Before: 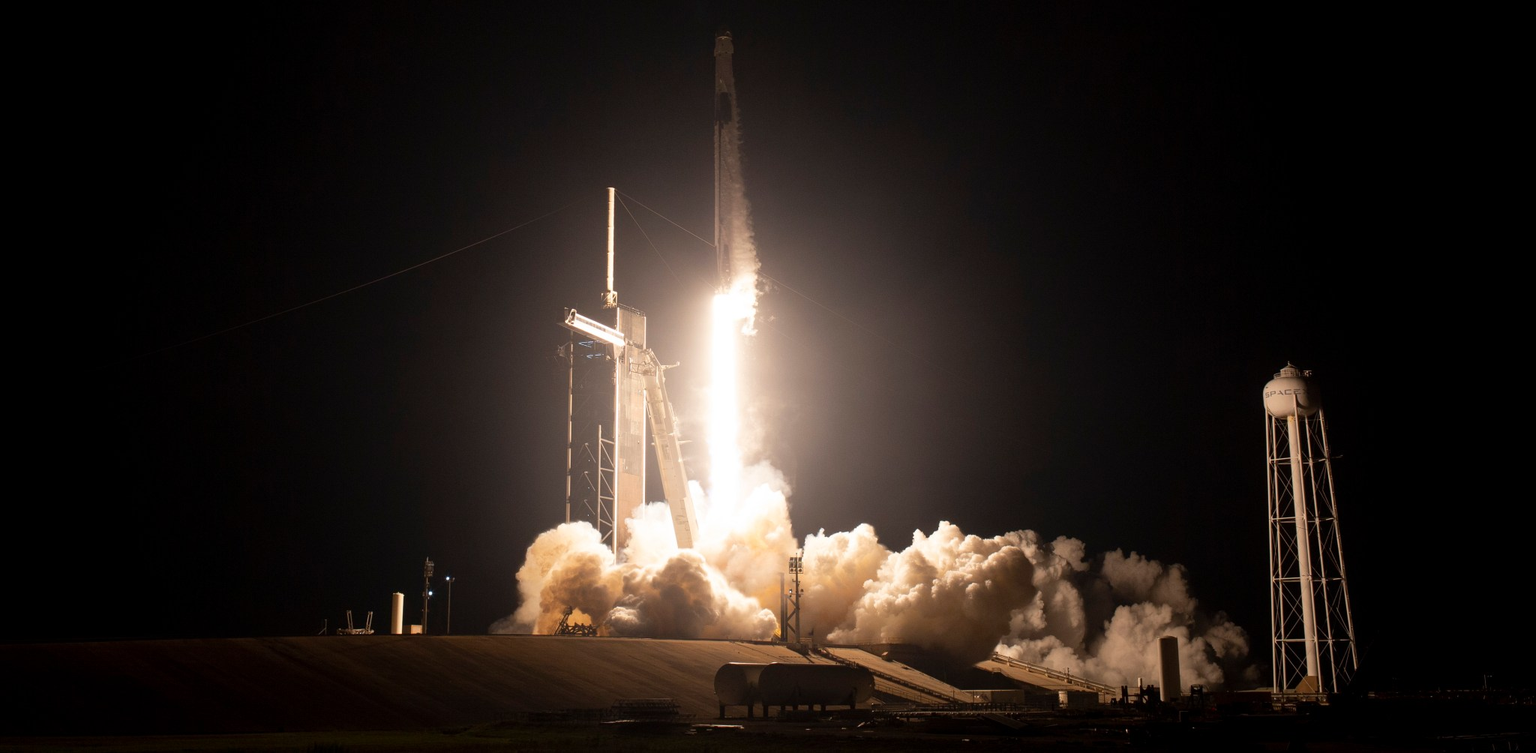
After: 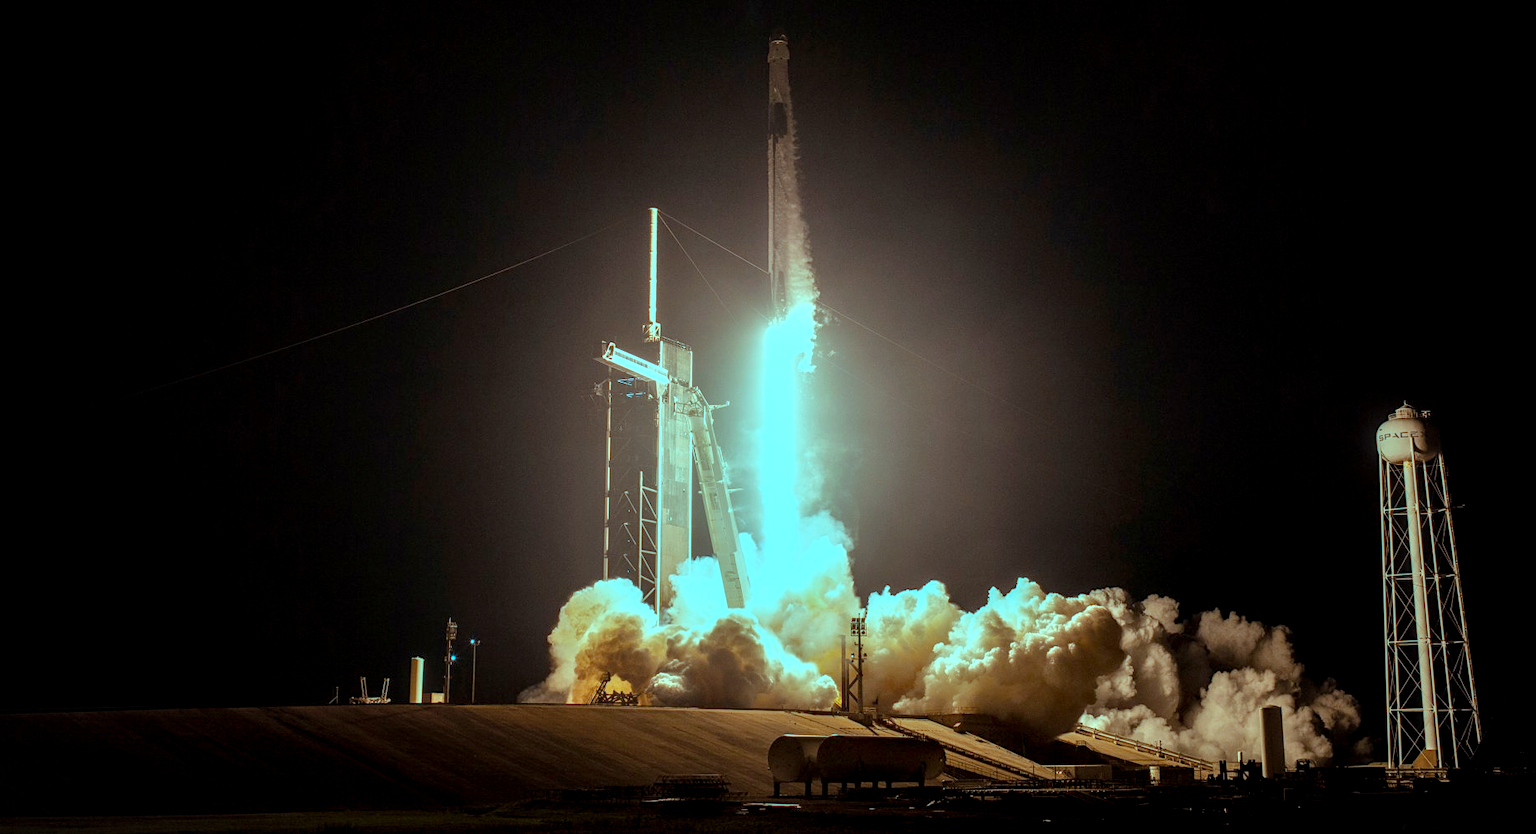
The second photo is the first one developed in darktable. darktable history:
crop and rotate: left 1.425%, right 8.37%
local contrast: highlights 1%, shadows 3%, detail 182%
color balance rgb: shadows lift › chroma 0.899%, shadows lift › hue 113.26°, highlights gain › luminance -33.261%, highlights gain › chroma 5.771%, highlights gain › hue 214.25°, perceptual saturation grading › global saturation 31.209%, global vibrance 14.658%
sharpen: amount 0.207
